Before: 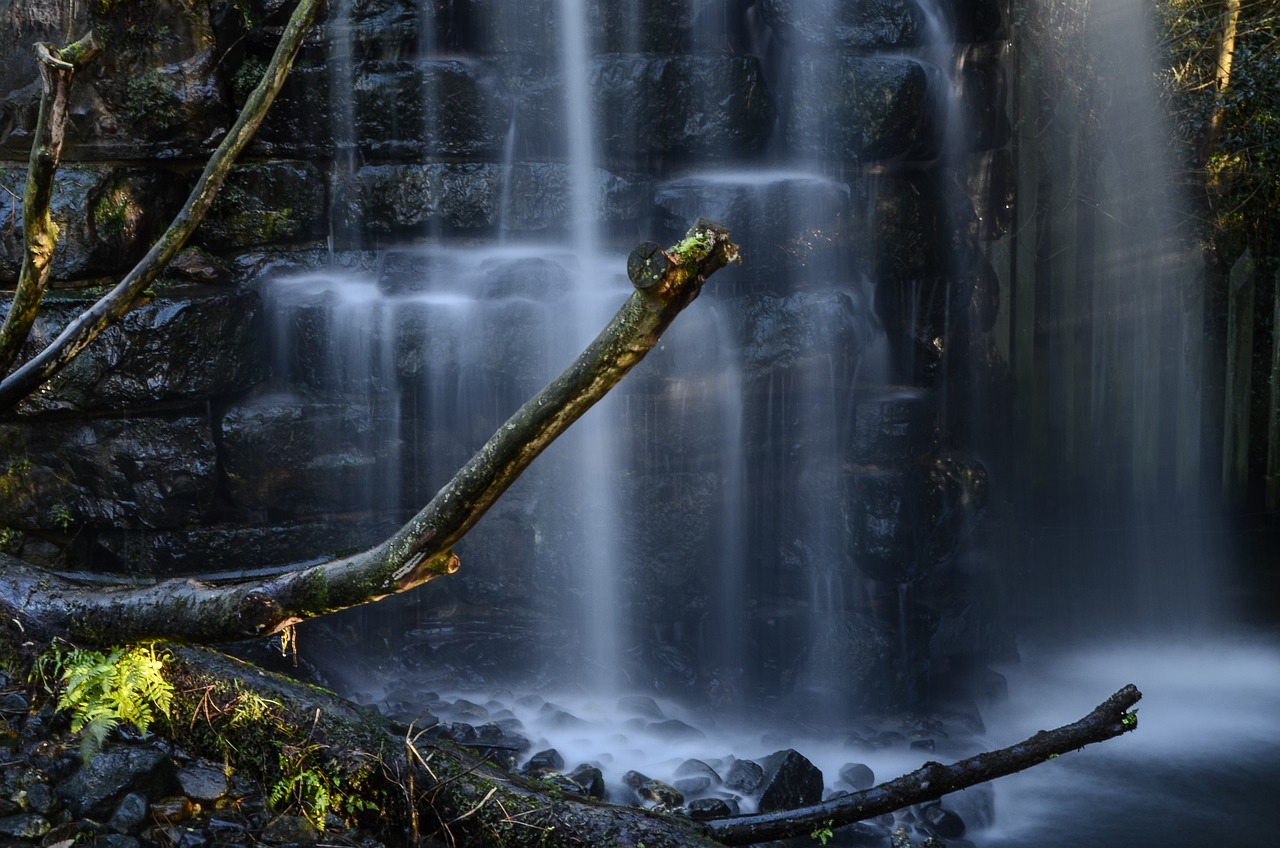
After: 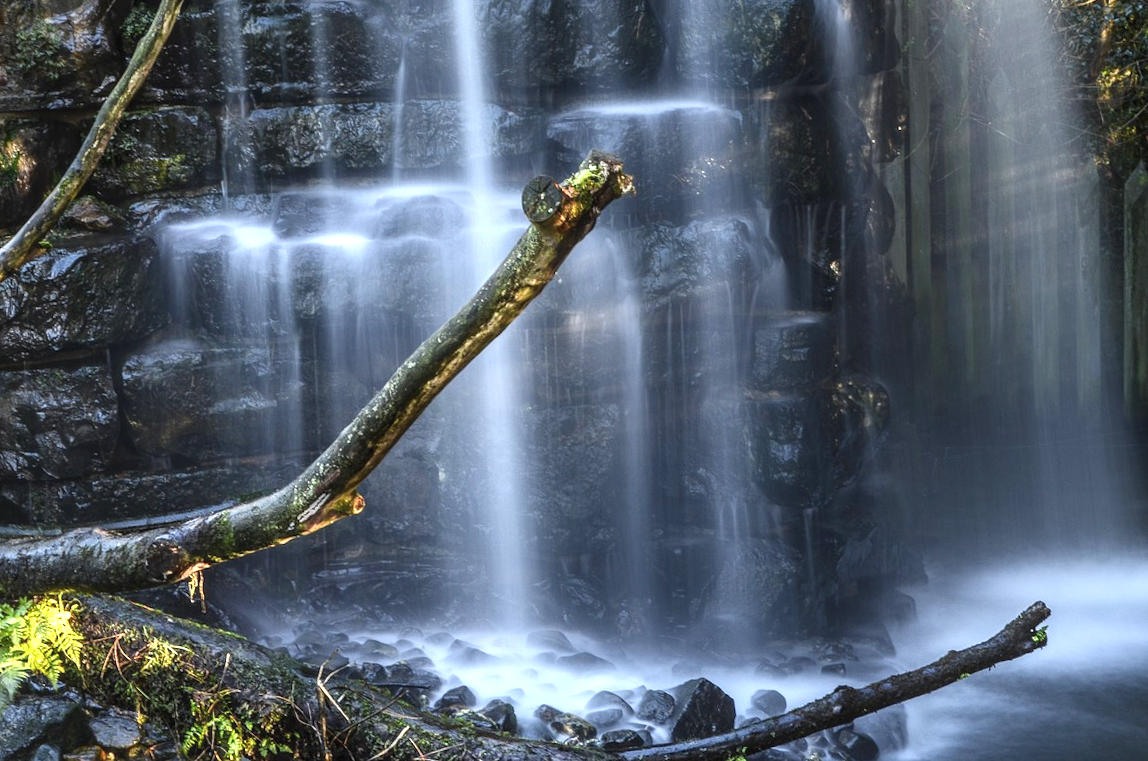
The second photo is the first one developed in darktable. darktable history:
exposure: black level correction 0, exposure 1.2 EV, compensate highlight preservation false
crop and rotate: angle 1.96°, left 5.673%, top 5.673%
local contrast: detail 130%
contrast brightness saturation: contrast -0.1, saturation -0.1
